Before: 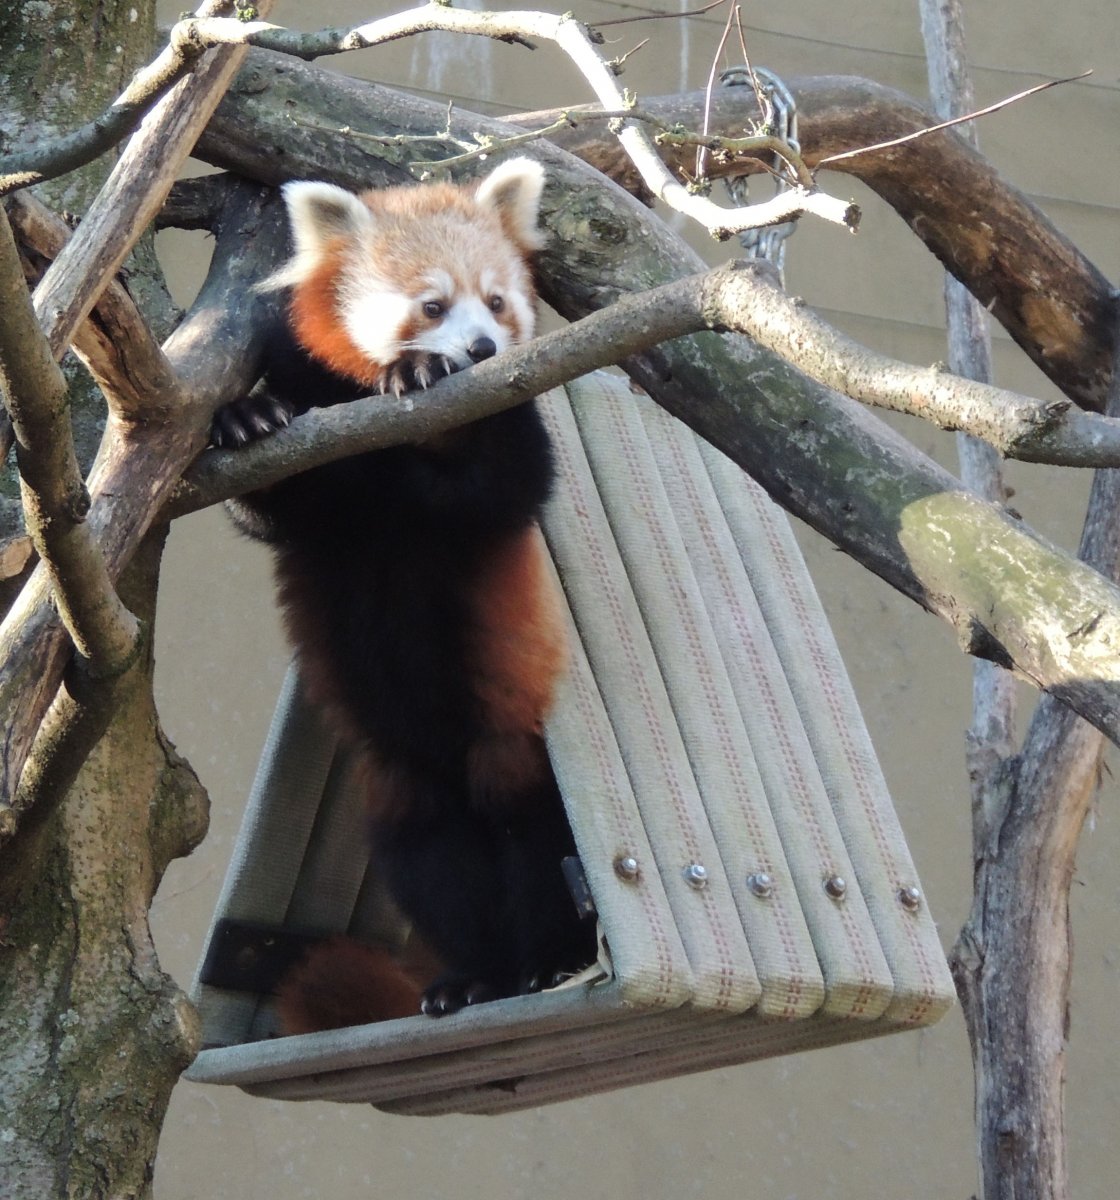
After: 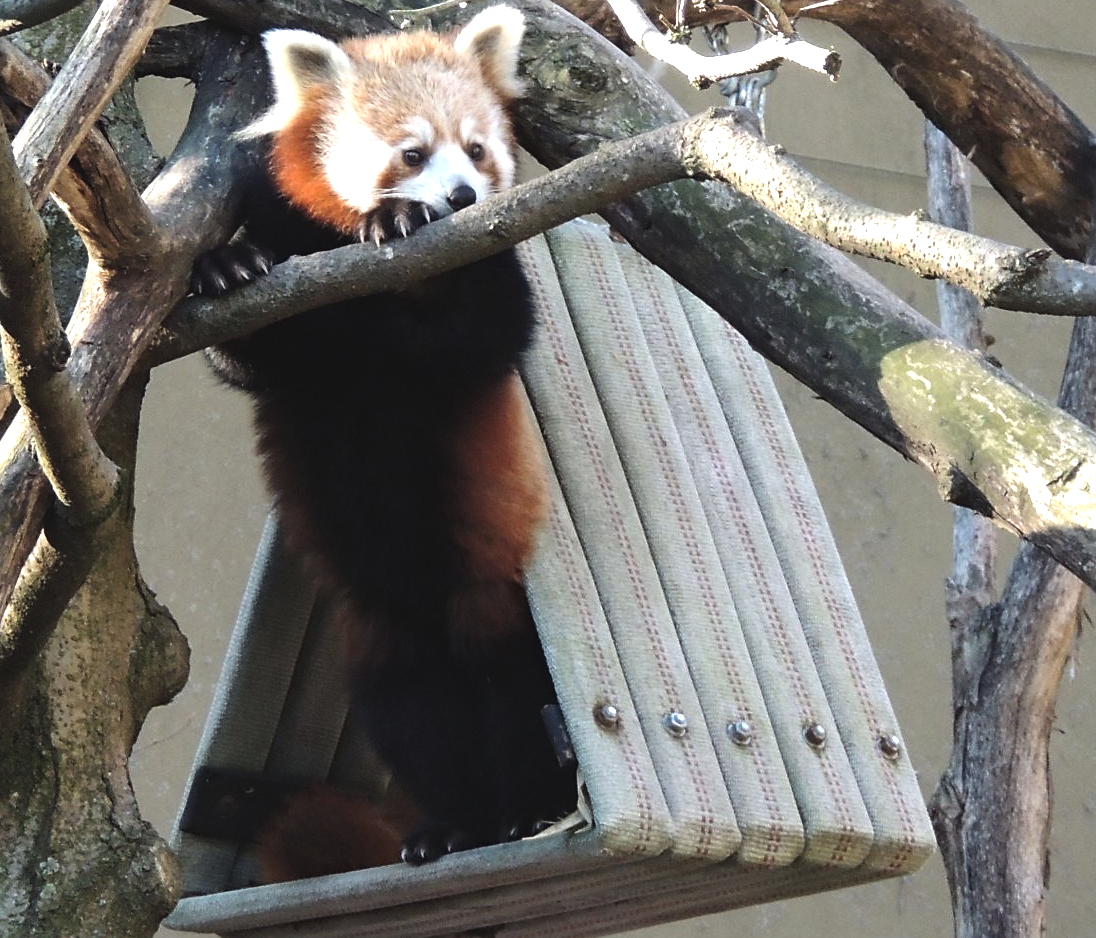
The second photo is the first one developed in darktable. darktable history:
sharpen: radius 1.89, amount 0.391, threshold 1.273
color balance rgb: global offset › luminance 0.775%, perceptual saturation grading › global saturation -0.042%, perceptual brilliance grading › global brilliance 14.199%, perceptual brilliance grading › shadows -34.854%
crop and rotate: left 1.821%, top 12.716%, right 0.289%, bottom 9.094%
exposure: compensate highlight preservation false
haze removal: strength 0.114, distance 0.255, compatibility mode true, adaptive false
